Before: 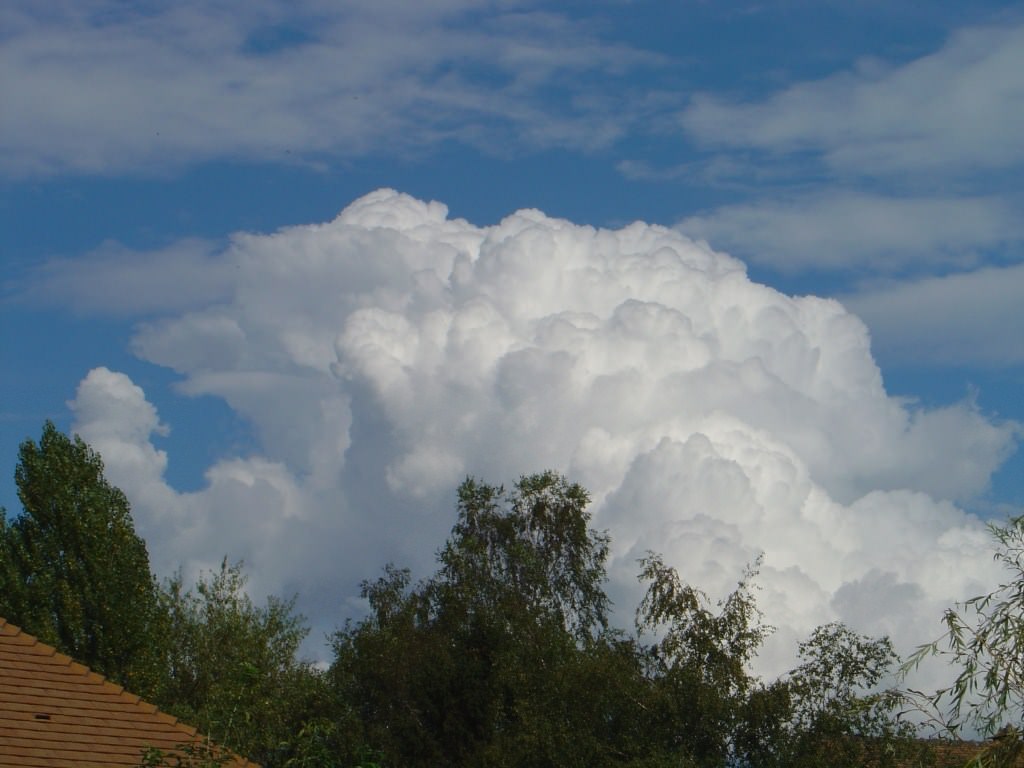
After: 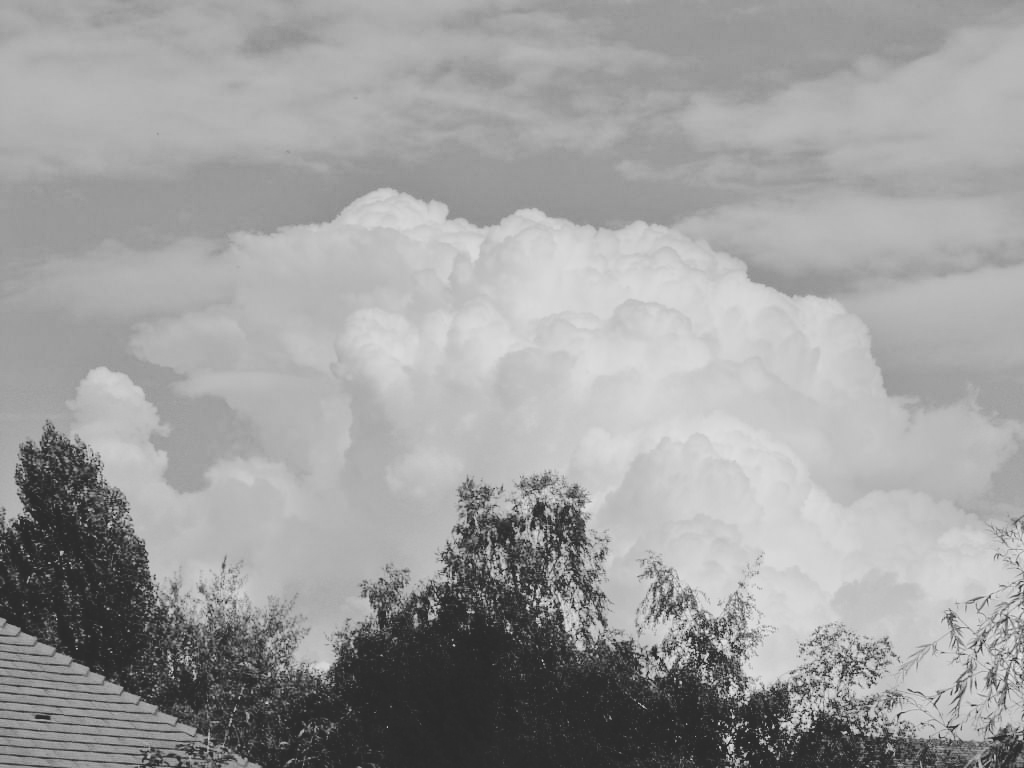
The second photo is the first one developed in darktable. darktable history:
tone equalizer: -7 EV 0.15 EV, -6 EV 0.6 EV, -5 EV 1.15 EV, -4 EV 1.33 EV, -3 EV 1.15 EV, -2 EV 0.6 EV, -1 EV 0.15 EV, mask exposure compensation -0.5 EV
monochrome: on, module defaults
tone curve: curves: ch0 [(0, 0) (0.003, 0.169) (0.011, 0.169) (0.025, 0.169) (0.044, 0.173) (0.069, 0.178) (0.1, 0.183) (0.136, 0.185) (0.177, 0.197) (0.224, 0.227) (0.277, 0.292) (0.335, 0.391) (0.399, 0.491) (0.468, 0.592) (0.543, 0.672) (0.623, 0.734) (0.709, 0.785) (0.801, 0.844) (0.898, 0.893) (1, 1)], preserve colors none
